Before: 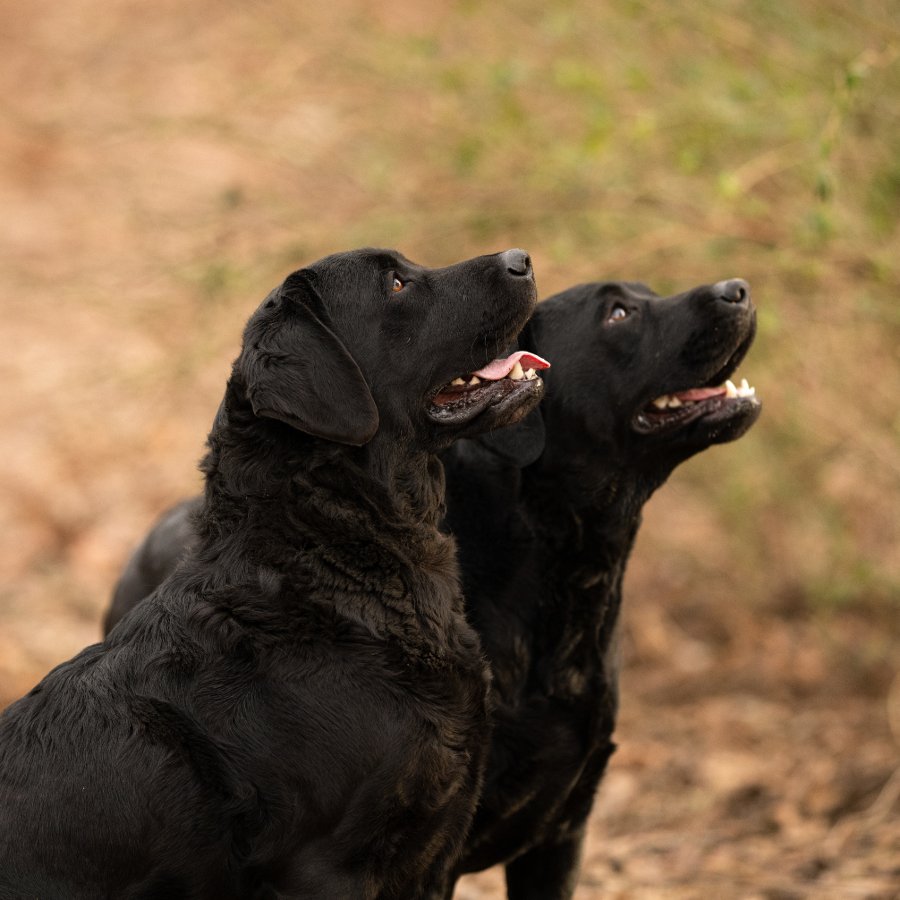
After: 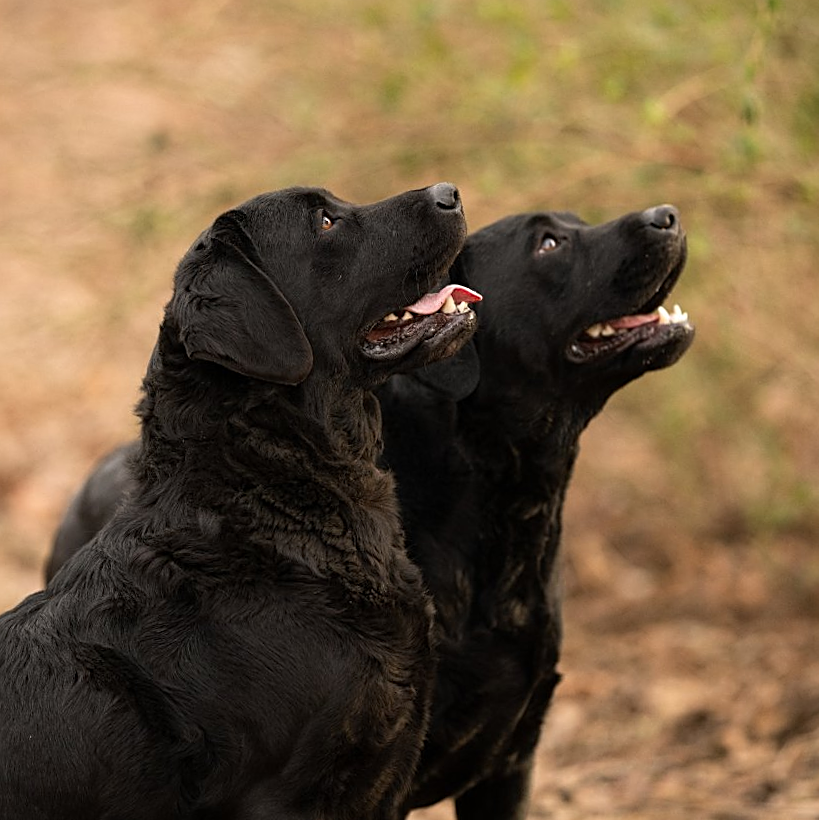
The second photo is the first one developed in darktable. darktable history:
crop and rotate: angle 1.99°, left 5.832%, top 5.712%
sharpen: on, module defaults
